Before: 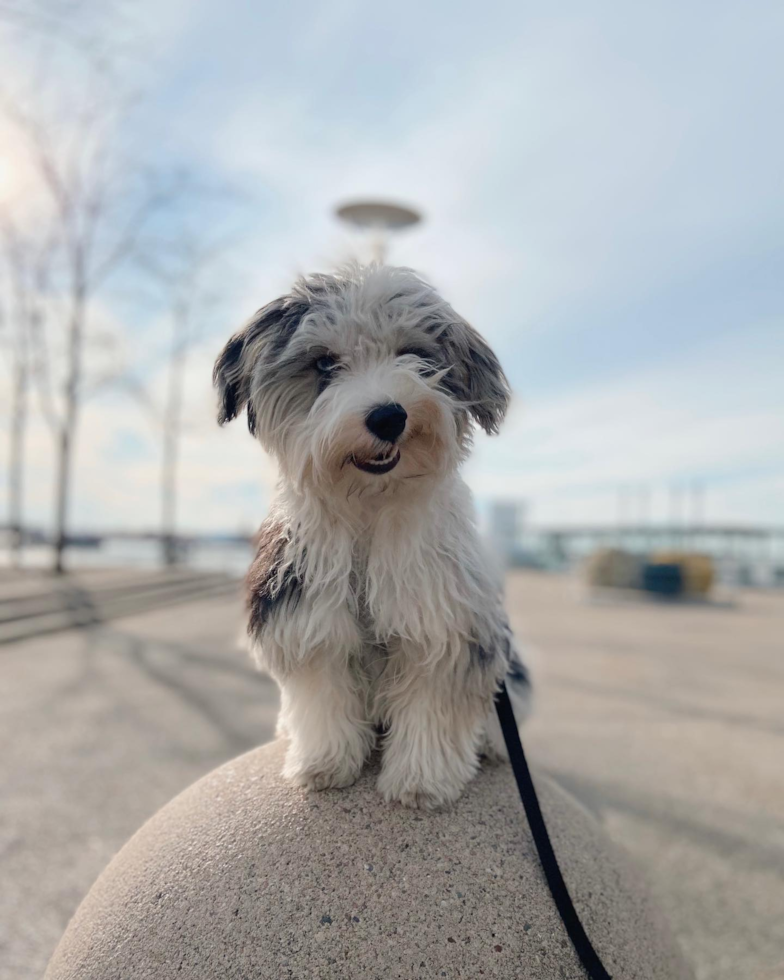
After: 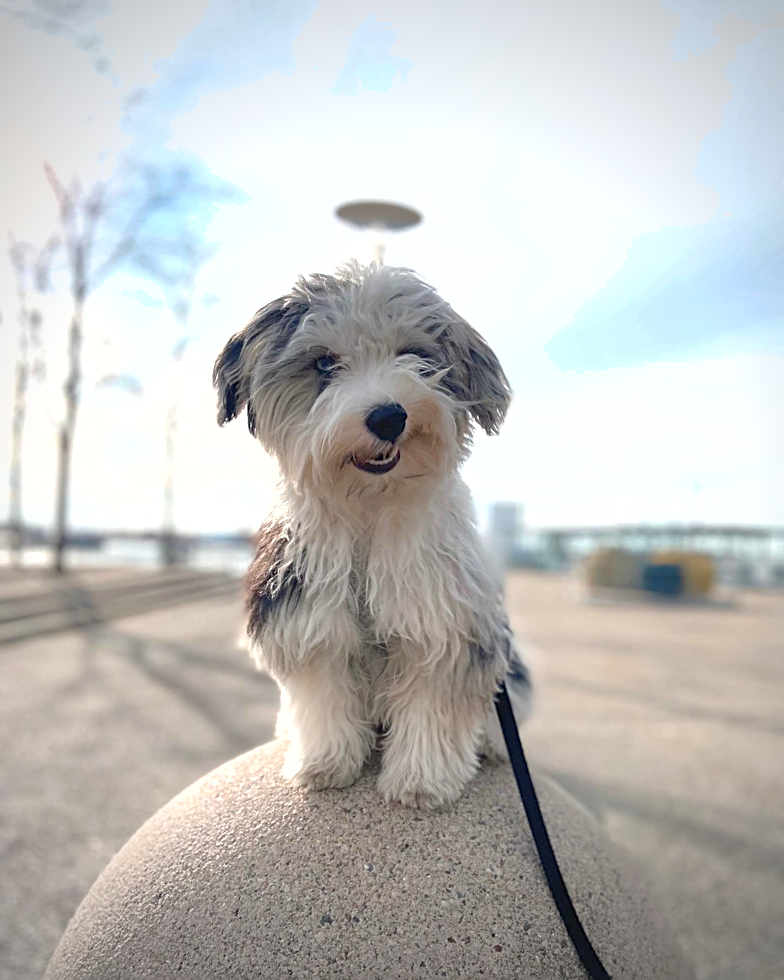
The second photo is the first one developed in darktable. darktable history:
vignetting: fall-off start 73.59%, unbound false
exposure: black level correction 0, exposure 0.701 EV, compensate highlight preservation false
shadows and highlights: on, module defaults
sharpen: on, module defaults
